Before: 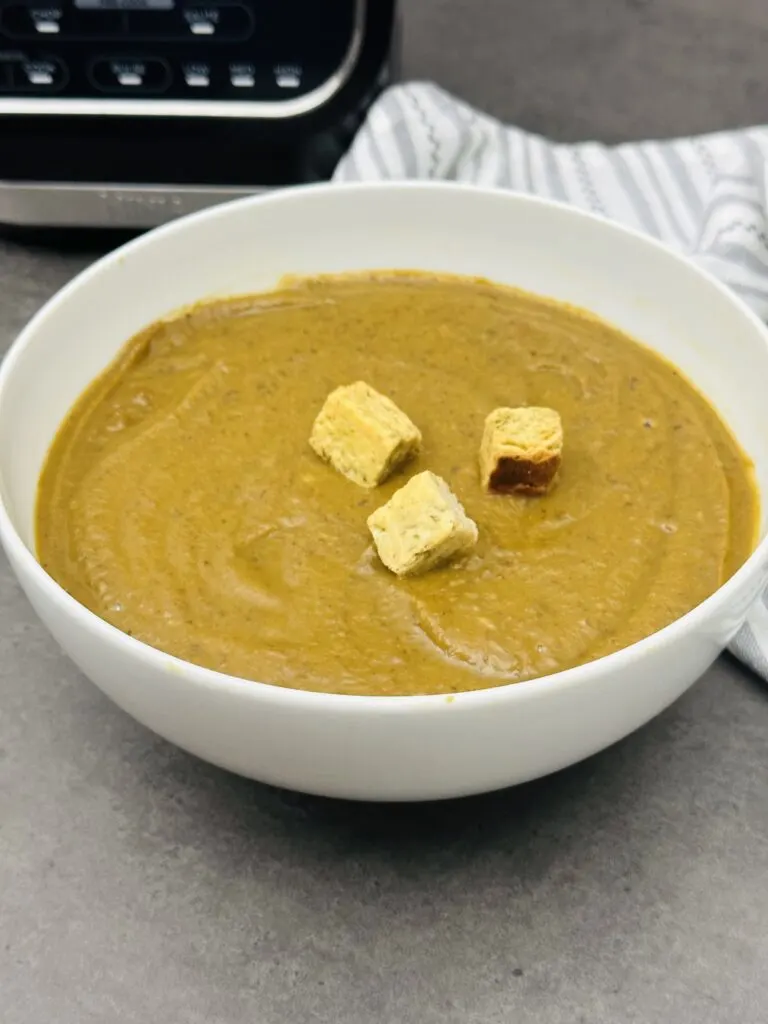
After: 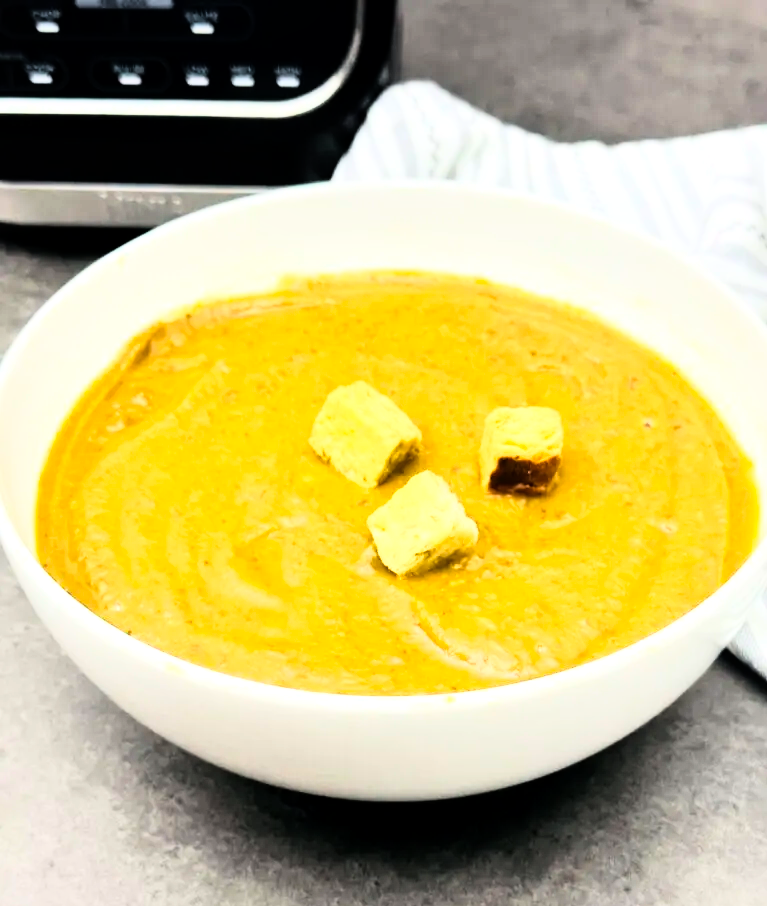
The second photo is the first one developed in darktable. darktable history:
local contrast: mode bilateral grid, contrast 20, coarseness 50, detail 140%, midtone range 0.2
rgb curve: curves: ch0 [(0, 0) (0.21, 0.15) (0.24, 0.21) (0.5, 0.75) (0.75, 0.96) (0.89, 0.99) (1, 1)]; ch1 [(0, 0.02) (0.21, 0.13) (0.25, 0.2) (0.5, 0.67) (0.75, 0.9) (0.89, 0.97) (1, 1)]; ch2 [(0, 0.02) (0.21, 0.13) (0.25, 0.2) (0.5, 0.67) (0.75, 0.9) (0.89, 0.97) (1, 1)], compensate middle gray true
crop and rotate: top 0%, bottom 11.49%
